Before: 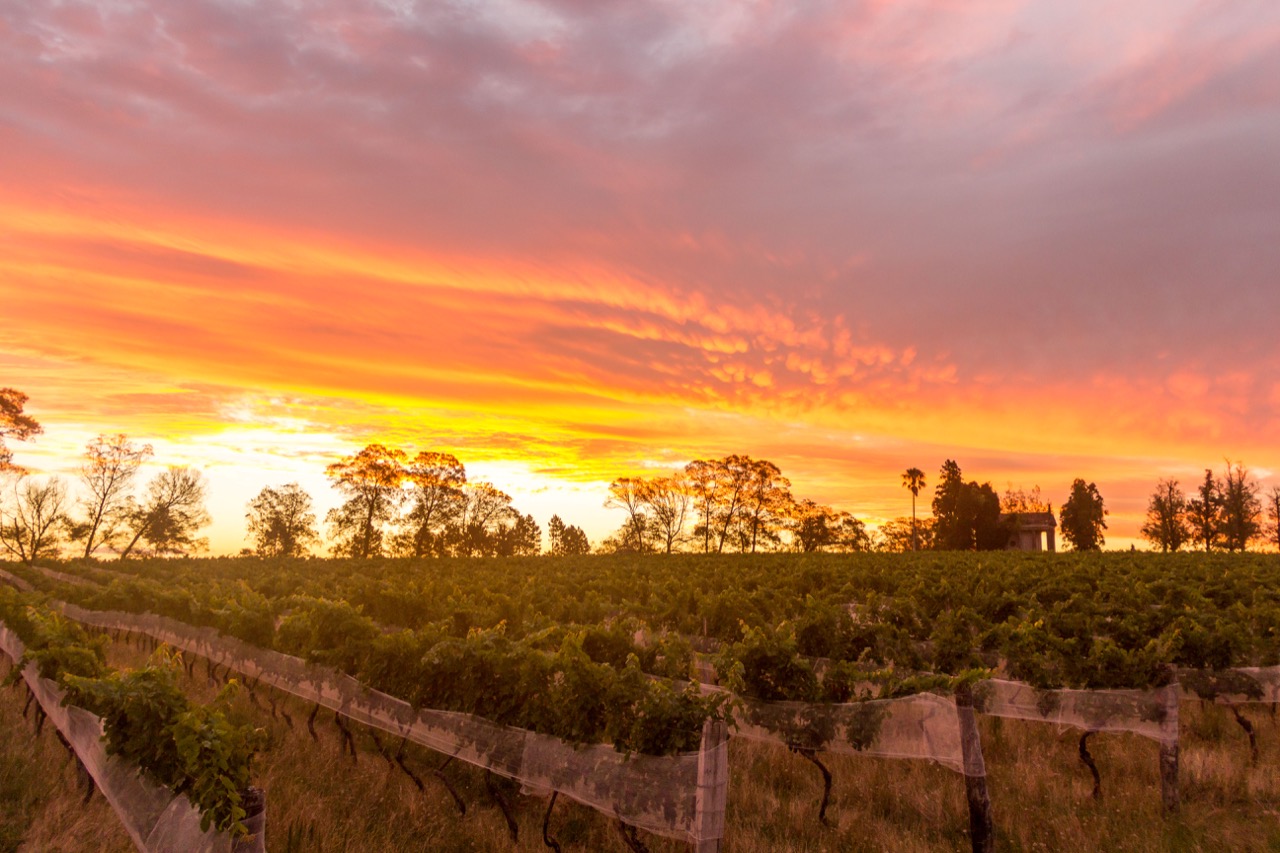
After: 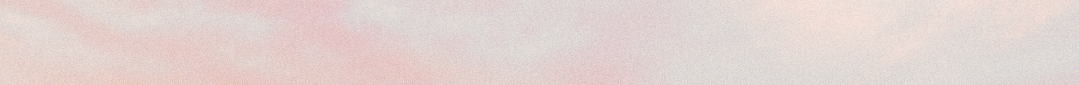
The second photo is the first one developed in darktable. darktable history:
grain: coarseness 0.09 ISO
exposure: exposure 0.95 EV, compensate highlight preservation false
sharpen: radius 1.458, amount 0.398, threshold 1.271
crop and rotate: left 9.644%, top 9.491%, right 6.021%, bottom 80.509%
tone curve: curves: ch0 [(0, 0) (0.003, 0.005) (0.011, 0.007) (0.025, 0.009) (0.044, 0.013) (0.069, 0.017) (0.1, 0.02) (0.136, 0.029) (0.177, 0.052) (0.224, 0.086) (0.277, 0.129) (0.335, 0.188) (0.399, 0.256) (0.468, 0.361) (0.543, 0.526) (0.623, 0.696) (0.709, 0.784) (0.801, 0.85) (0.898, 0.882) (1, 1)], preserve colors none
filmic rgb: black relative exposure -5 EV, white relative exposure 3.5 EV, hardness 3.19, contrast 1.3, highlights saturation mix -50%
split-toning: on, module defaults
